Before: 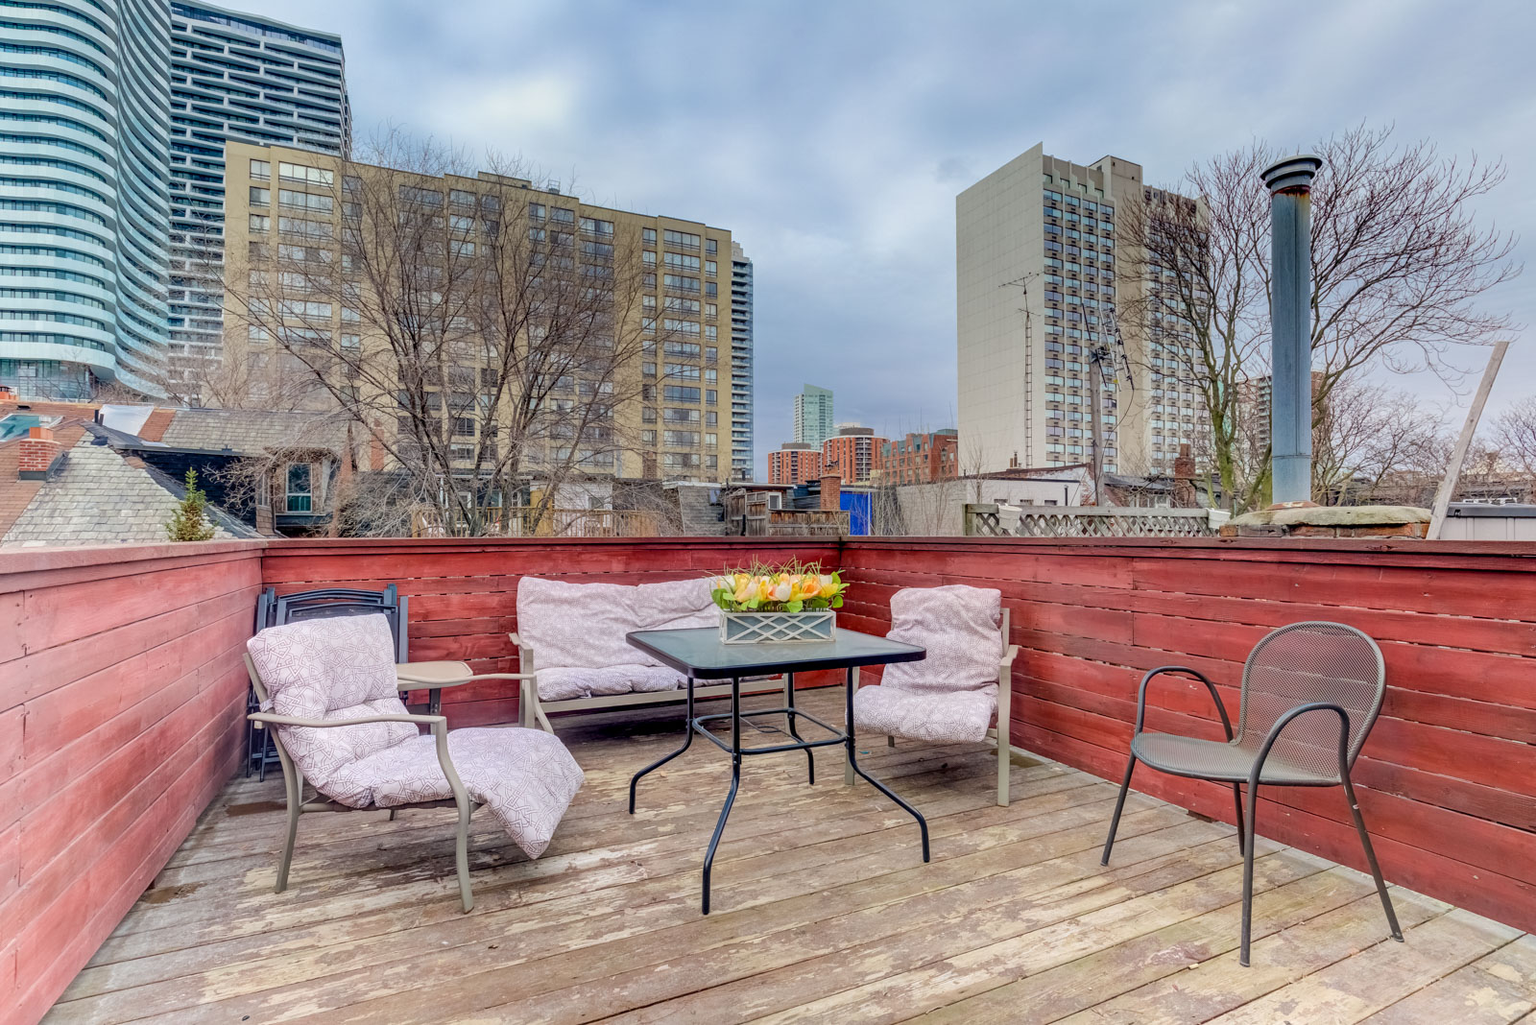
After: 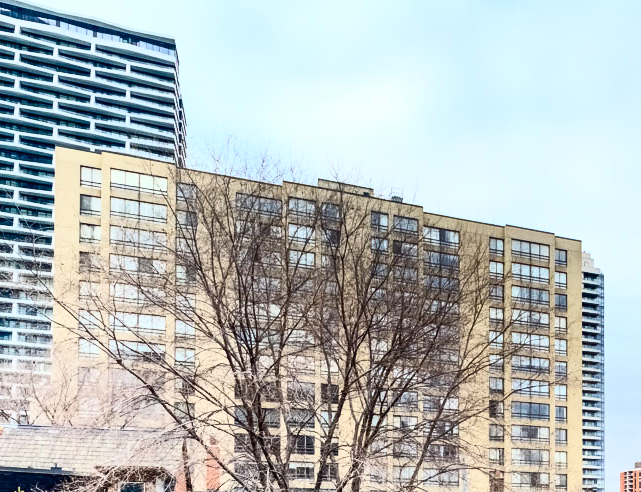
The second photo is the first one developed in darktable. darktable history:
crop and rotate: left 11.271%, top 0.057%, right 48.607%, bottom 53.801%
contrast brightness saturation: contrast 0.62, brightness 0.335, saturation 0.15
